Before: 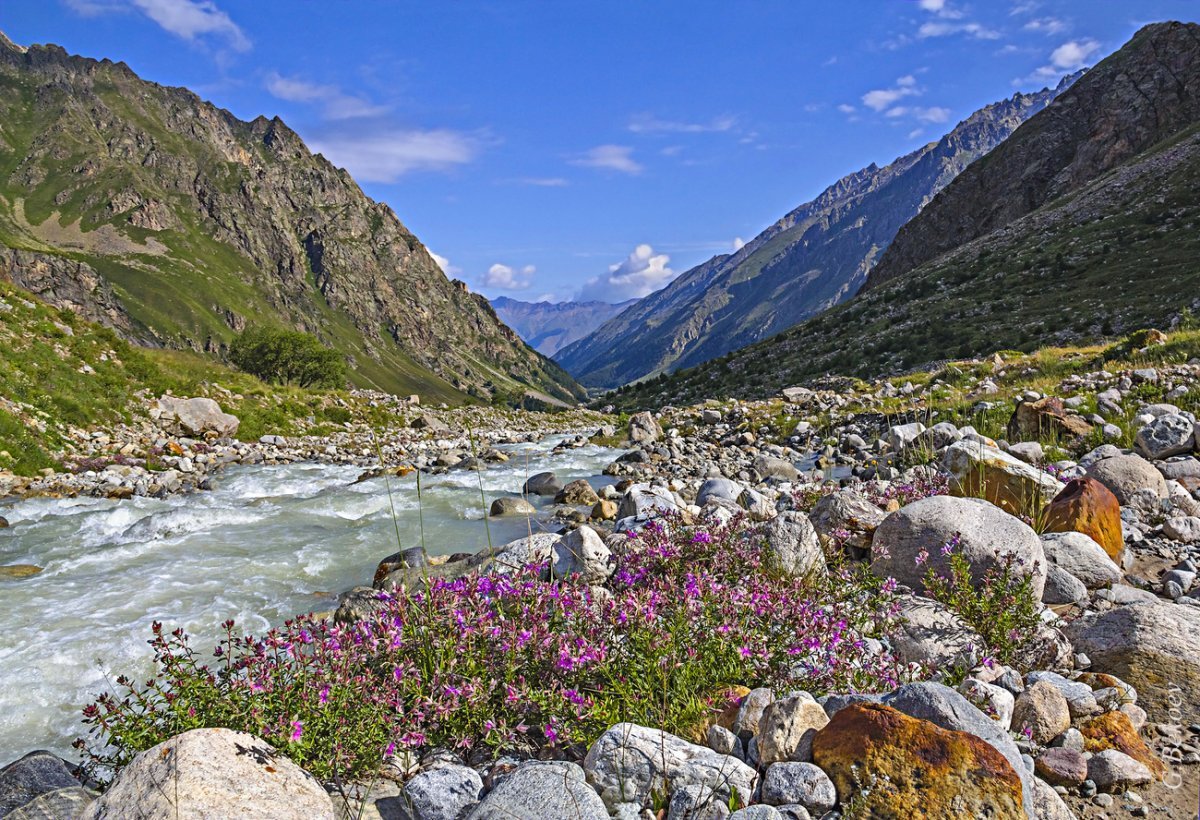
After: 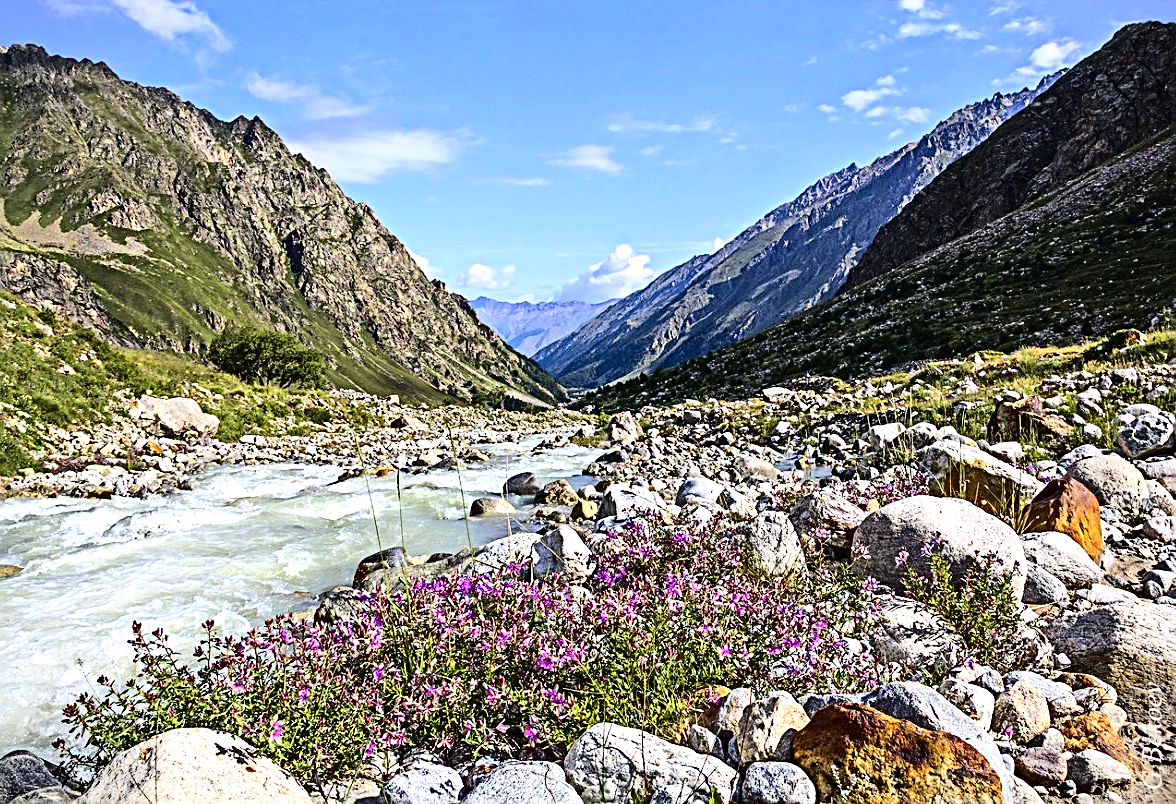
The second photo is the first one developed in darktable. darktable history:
vignetting: fall-off start 99.79%, fall-off radius 71.33%, center (0.037, -0.096), width/height ratio 1.171, unbound false
tone equalizer: -8 EV -0.719 EV, -7 EV -0.729 EV, -6 EV -0.603 EV, -5 EV -0.375 EV, -3 EV 0.393 EV, -2 EV 0.6 EV, -1 EV 0.676 EV, +0 EV 0.731 EV, edges refinement/feathering 500, mask exposure compensation -1.57 EV, preserve details no
tone curve: curves: ch0 [(0, 0) (0.003, 0.003) (0.011, 0.005) (0.025, 0.008) (0.044, 0.012) (0.069, 0.02) (0.1, 0.031) (0.136, 0.047) (0.177, 0.088) (0.224, 0.141) (0.277, 0.222) (0.335, 0.32) (0.399, 0.422) (0.468, 0.523) (0.543, 0.623) (0.623, 0.716) (0.709, 0.796) (0.801, 0.878) (0.898, 0.957) (1, 1)], color space Lab, independent channels, preserve colors none
crop: left 1.669%, right 0.28%, bottom 1.903%
exposure: exposure 0.17 EV, compensate highlight preservation false
sharpen: on, module defaults
